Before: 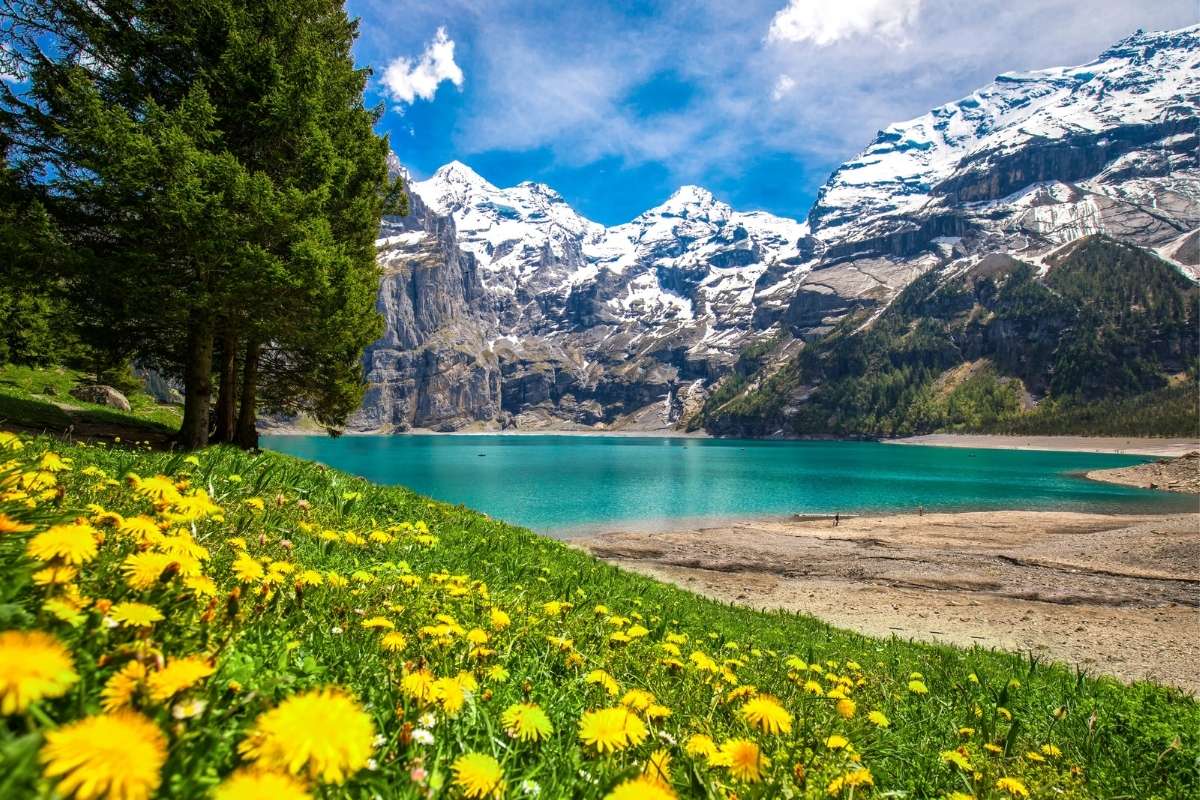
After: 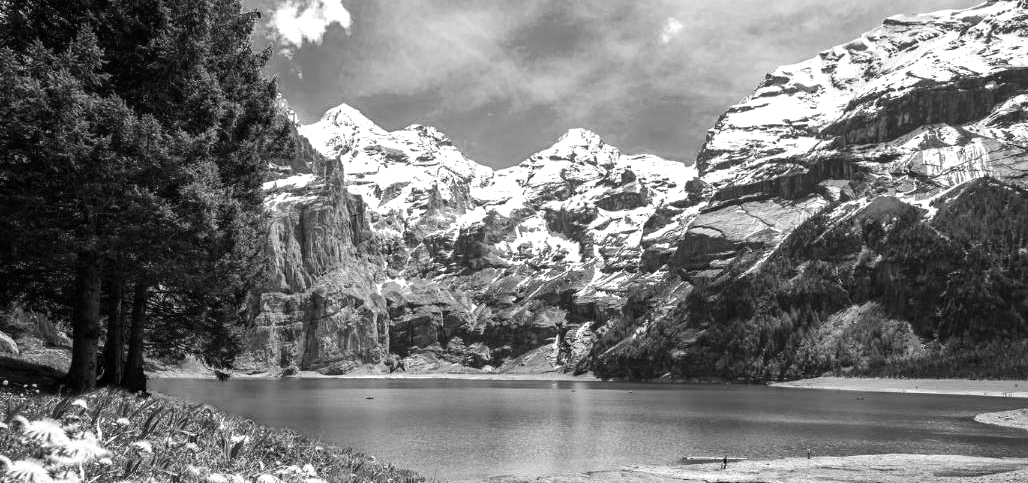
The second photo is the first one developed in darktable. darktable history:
monochrome: a 32, b 64, size 2.3
tone equalizer: -8 EV -0.417 EV, -7 EV -0.389 EV, -6 EV -0.333 EV, -5 EV -0.222 EV, -3 EV 0.222 EV, -2 EV 0.333 EV, -1 EV 0.389 EV, +0 EV 0.417 EV, edges refinement/feathering 500, mask exposure compensation -1.57 EV, preserve details no
crop and rotate: left 9.345%, top 7.22%, right 4.982%, bottom 32.331%
exposure: black level correction 0, compensate exposure bias true, compensate highlight preservation false
